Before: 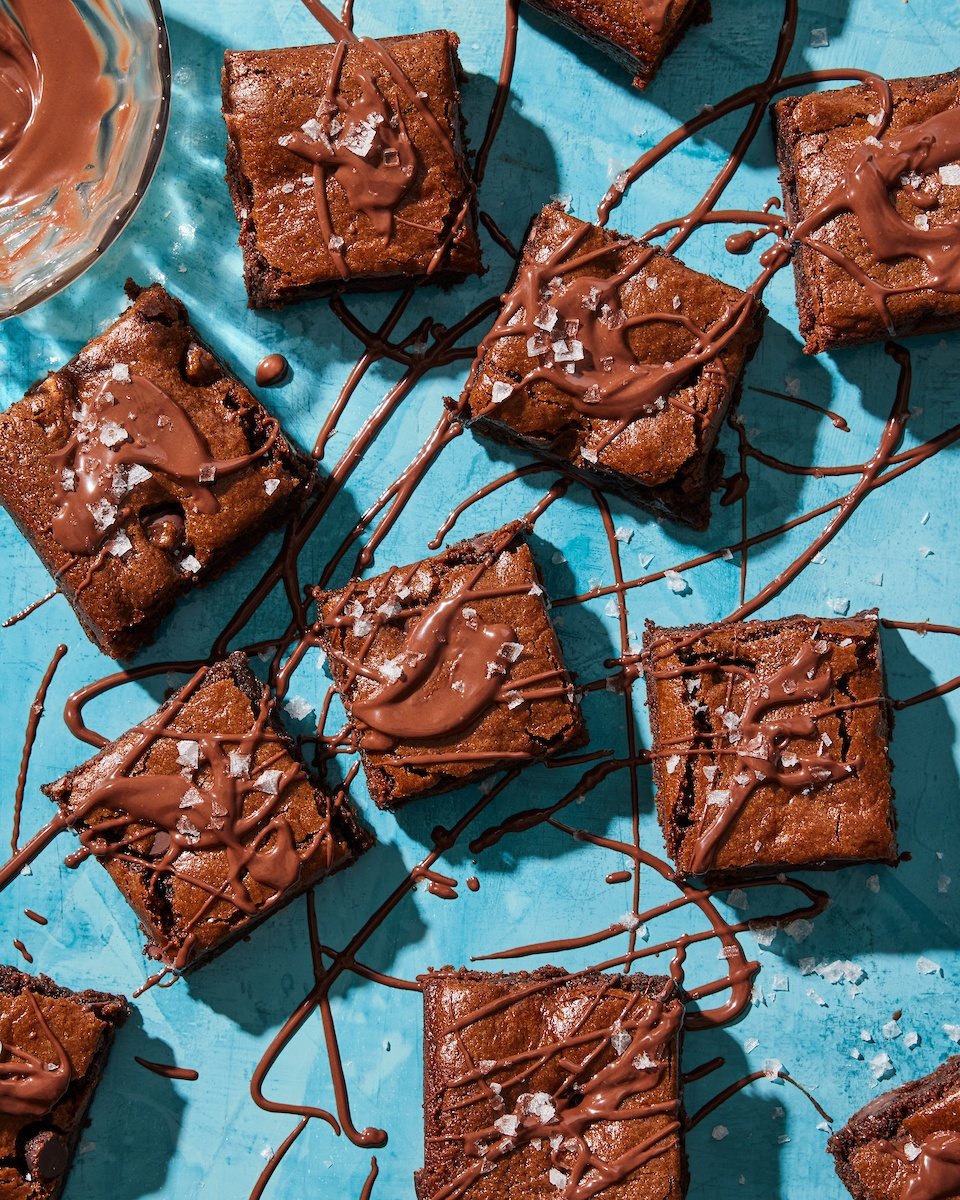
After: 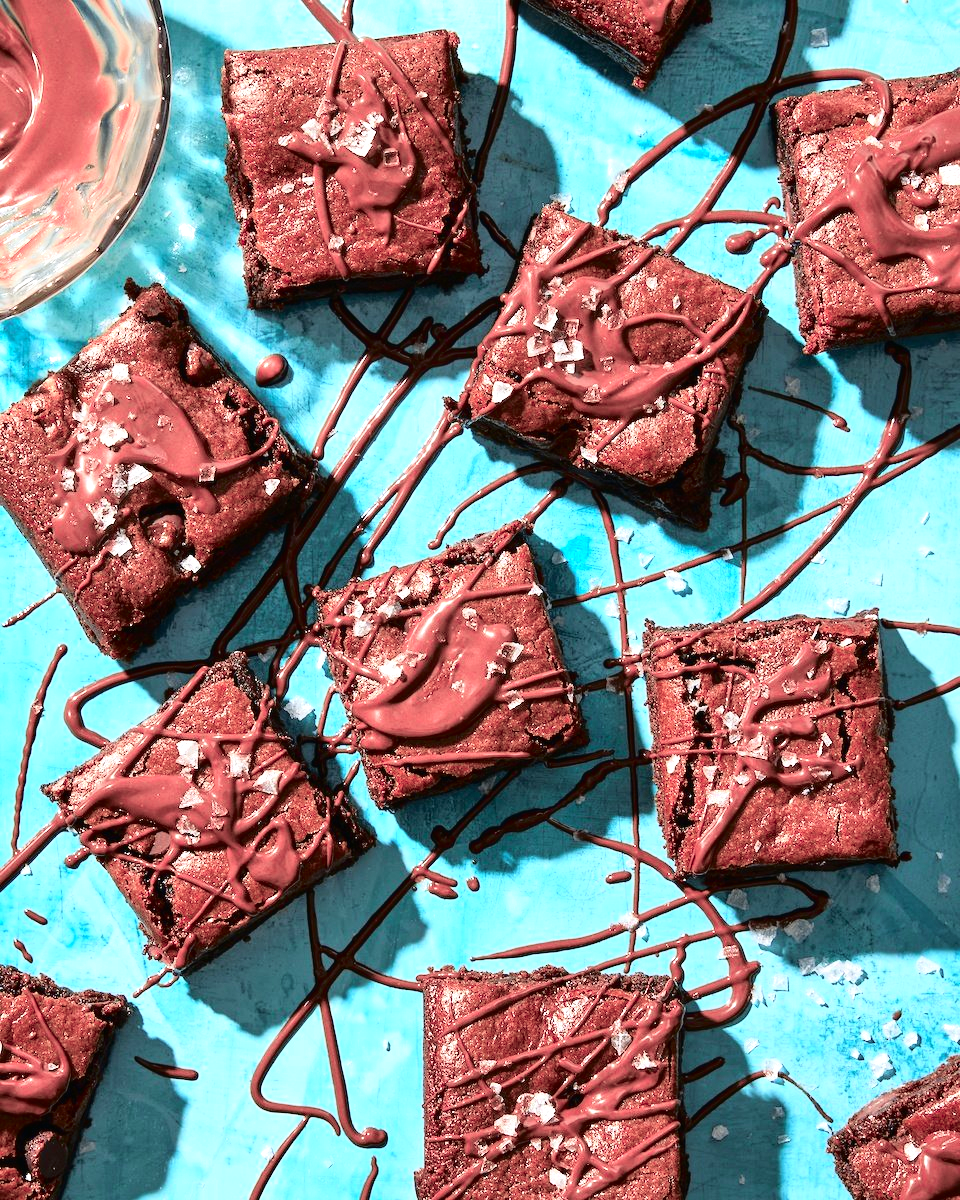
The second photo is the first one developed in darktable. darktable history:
shadows and highlights: shadows -12.5, white point adjustment 4, highlights 28.33
exposure: exposure 0.943 EV, compensate highlight preservation false
color balance: output saturation 98.5%
tone curve: curves: ch0 [(0, 0.009) (0.105, 0.054) (0.195, 0.132) (0.289, 0.278) (0.384, 0.391) (0.513, 0.53) (0.66, 0.667) (0.895, 0.863) (1, 0.919)]; ch1 [(0, 0) (0.161, 0.092) (0.35, 0.33) (0.403, 0.395) (0.456, 0.469) (0.502, 0.499) (0.519, 0.514) (0.576, 0.584) (0.642, 0.658) (0.701, 0.742) (1, 0.942)]; ch2 [(0, 0) (0.371, 0.362) (0.437, 0.437) (0.501, 0.5) (0.53, 0.528) (0.569, 0.564) (0.619, 0.58) (0.883, 0.752) (1, 0.929)], color space Lab, independent channels, preserve colors none
